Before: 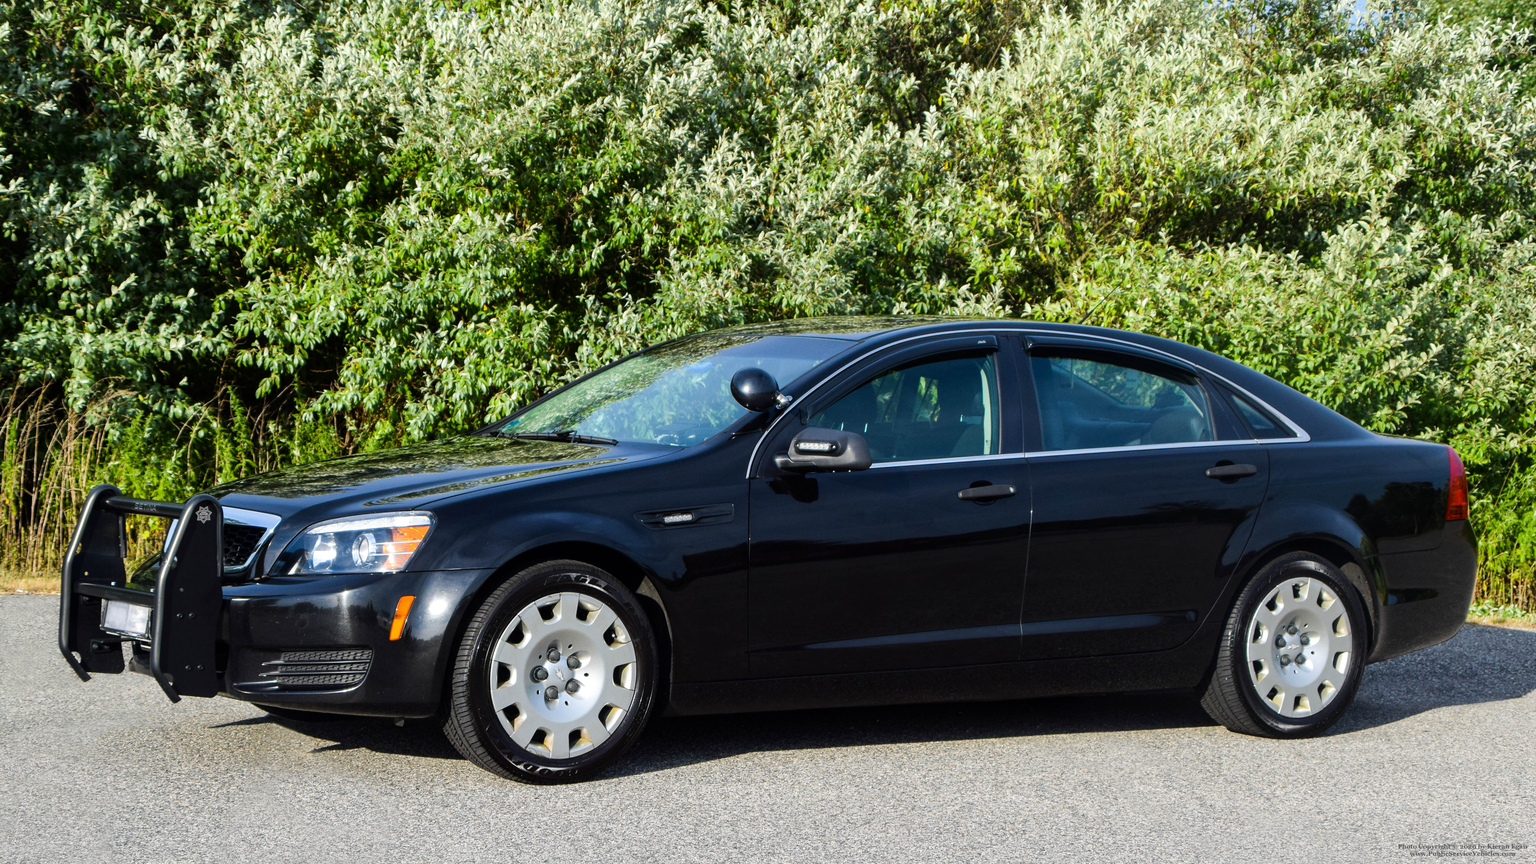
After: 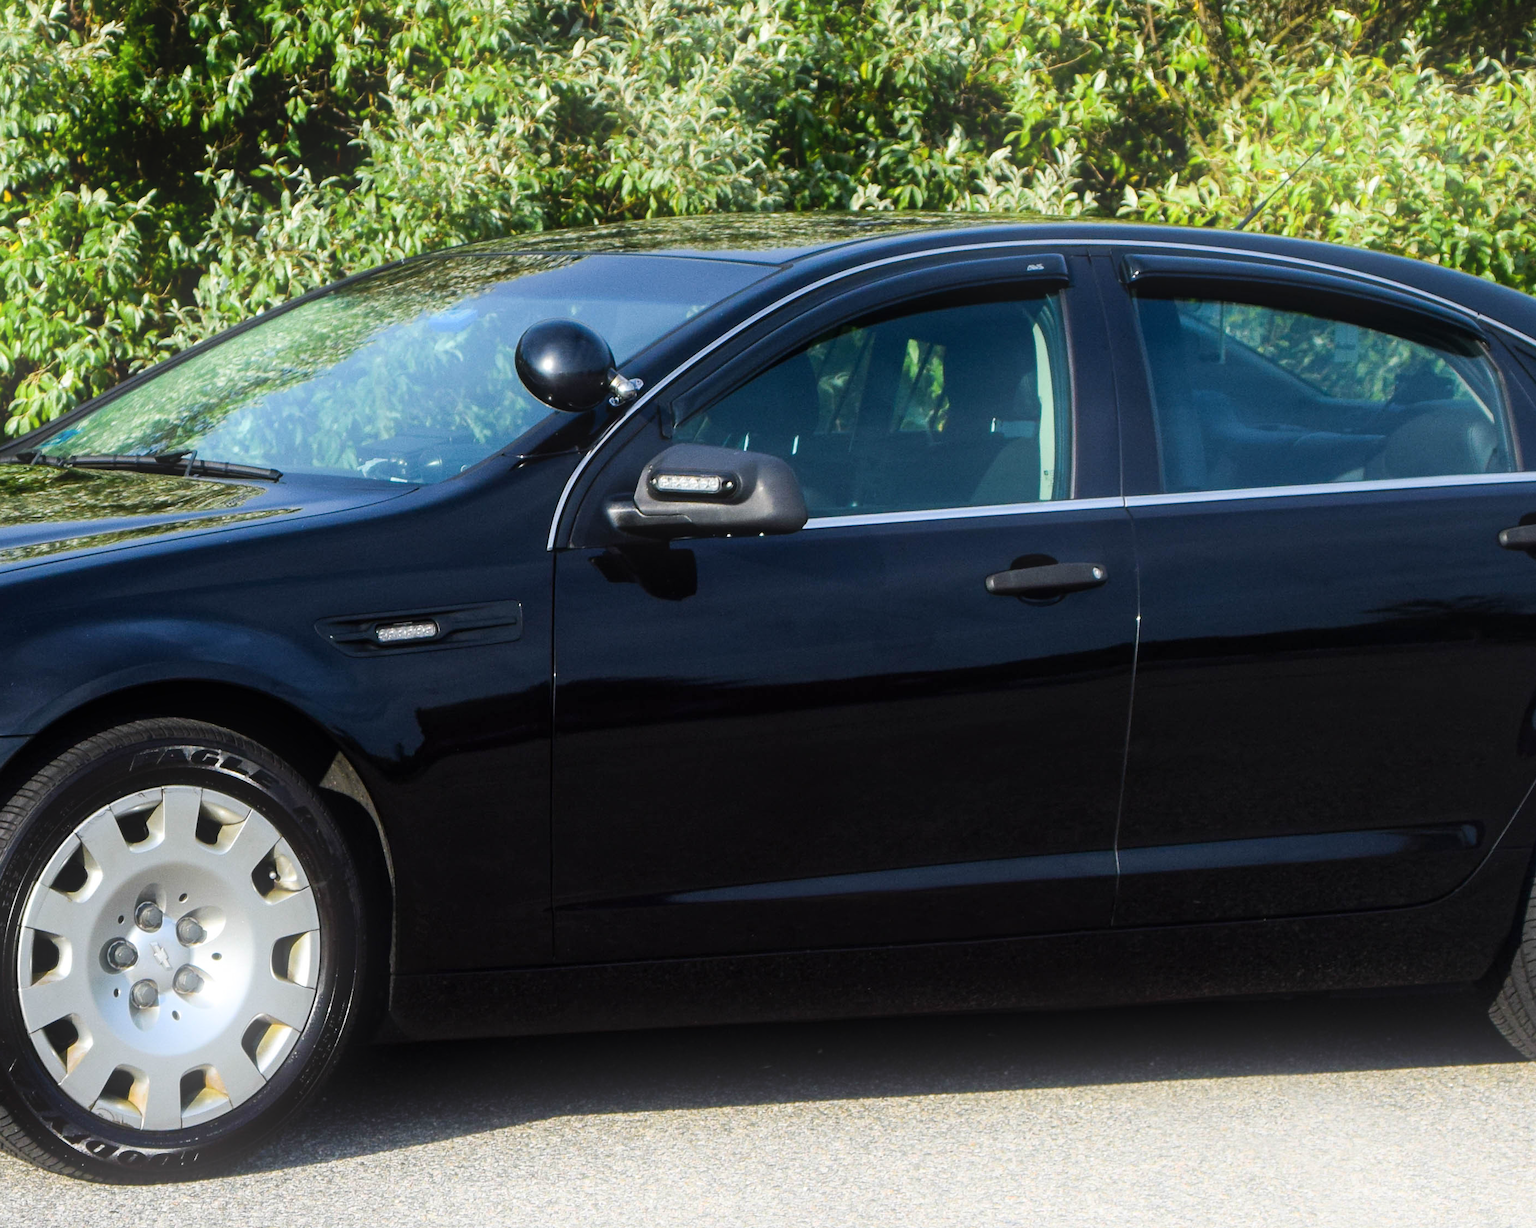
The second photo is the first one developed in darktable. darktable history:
crop: left 31.379%, top 24.658%, right 20.326%, bottom 6.628%
bloom: on, module defaults
